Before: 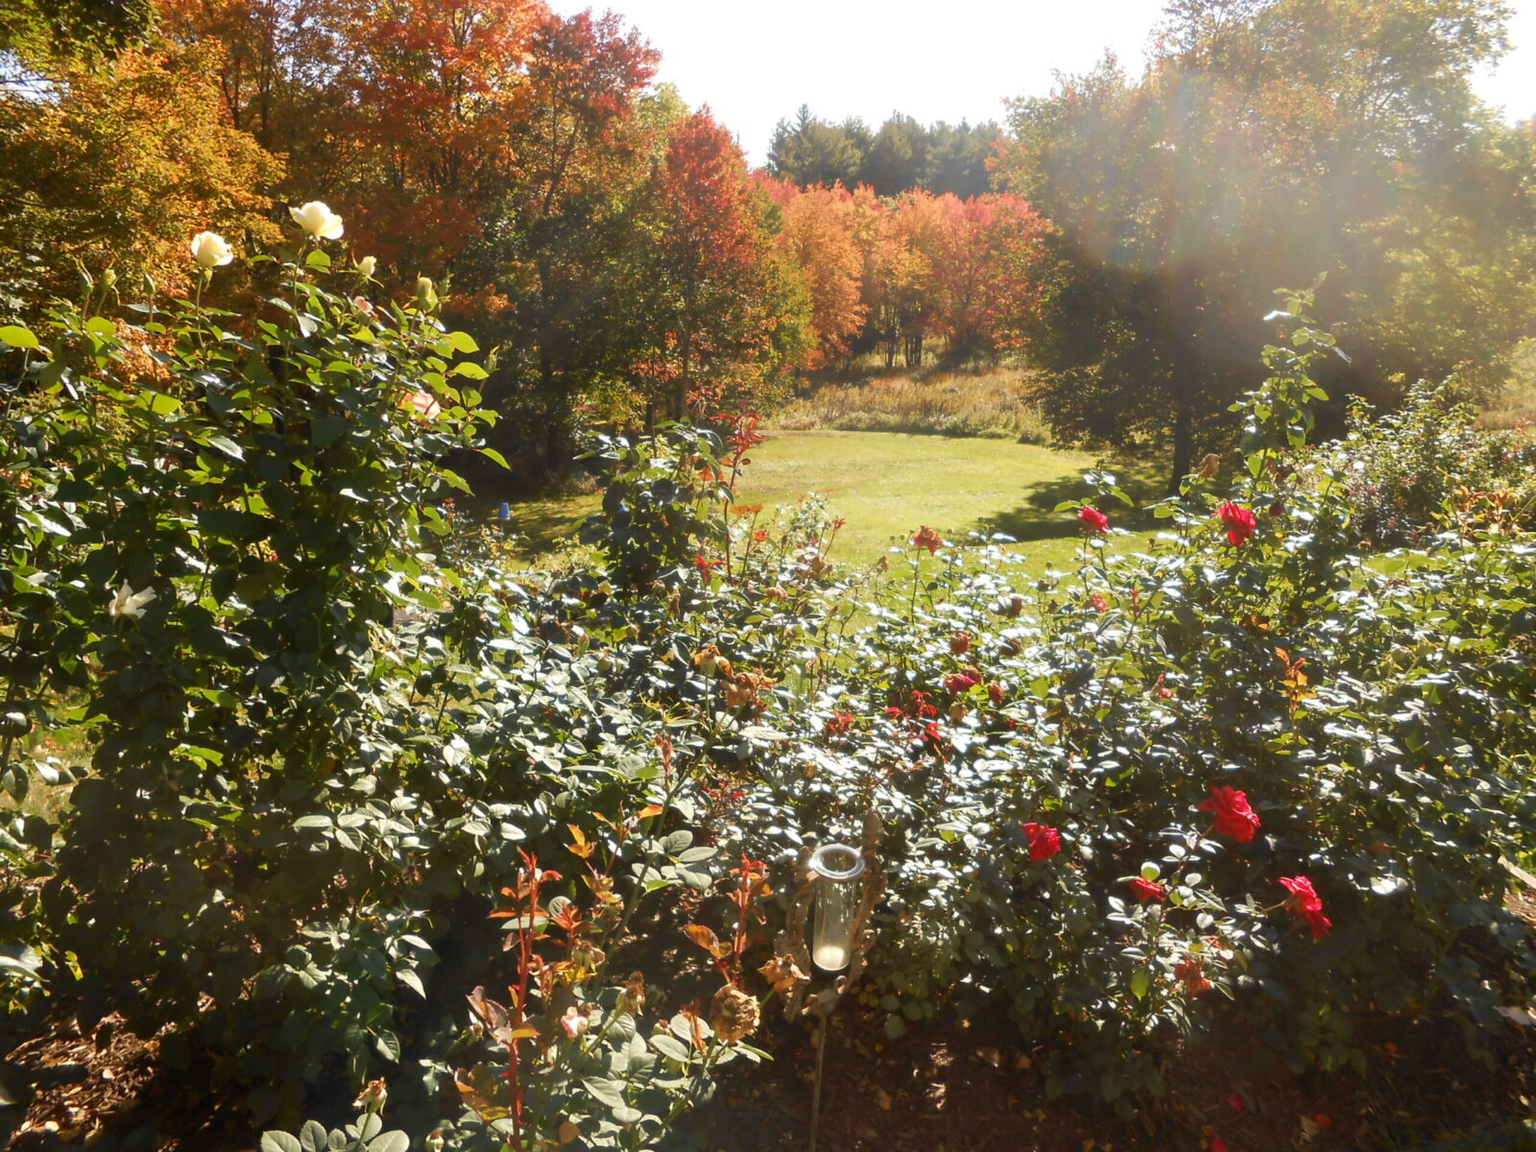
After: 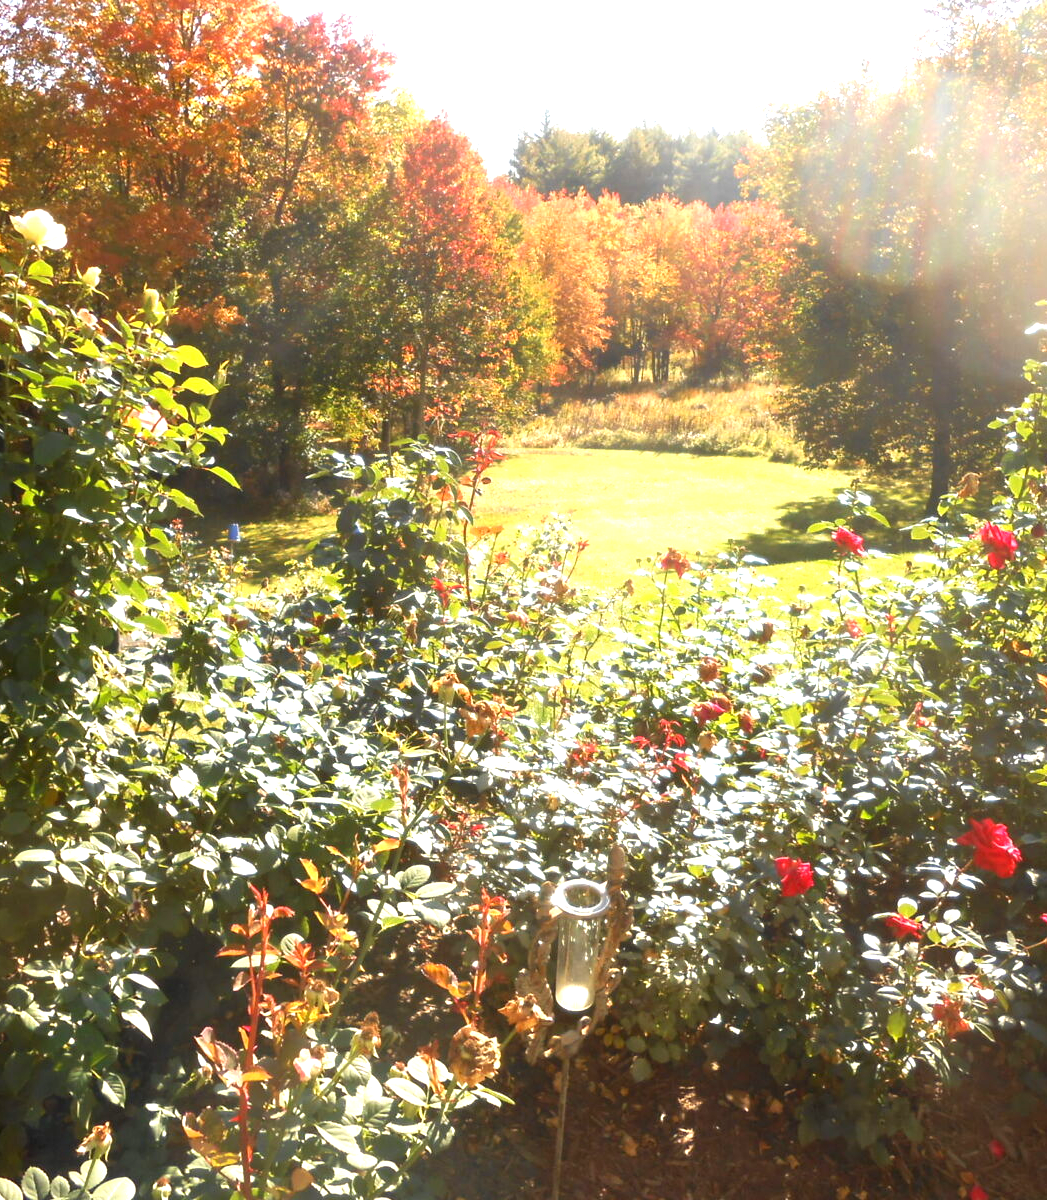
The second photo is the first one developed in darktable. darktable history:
crop and rotate: left 18.21%, right 16.319%
exposure: black level correction 0, exposure 1.098 EV, compensate exposure bias true, compensate highlight preservation false
